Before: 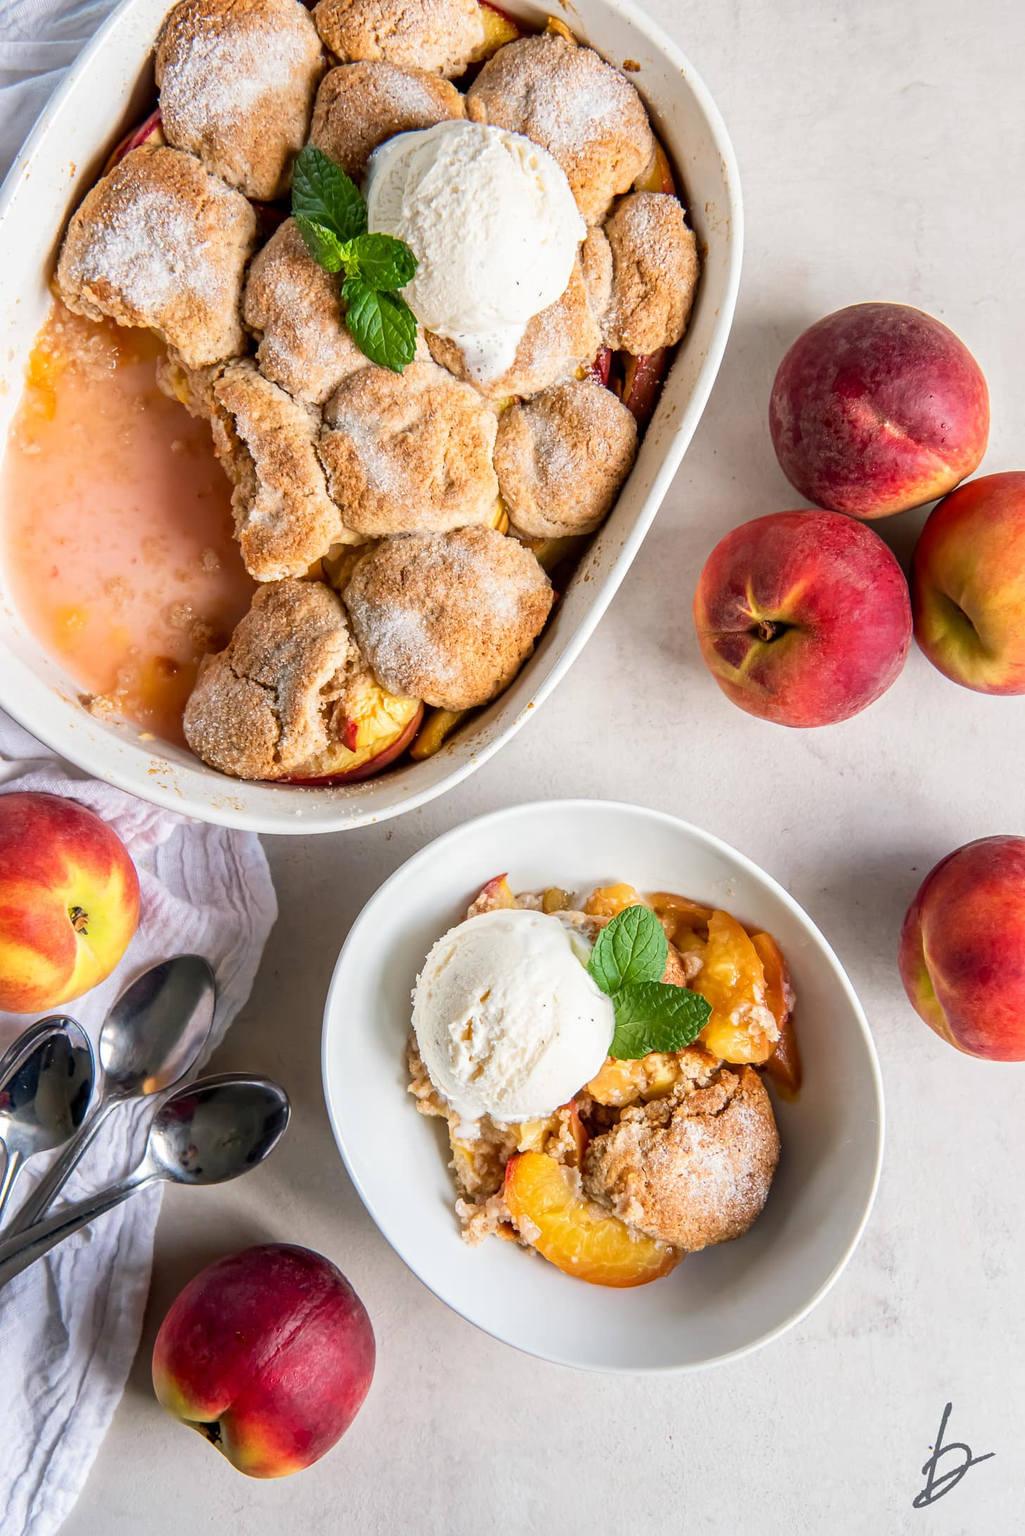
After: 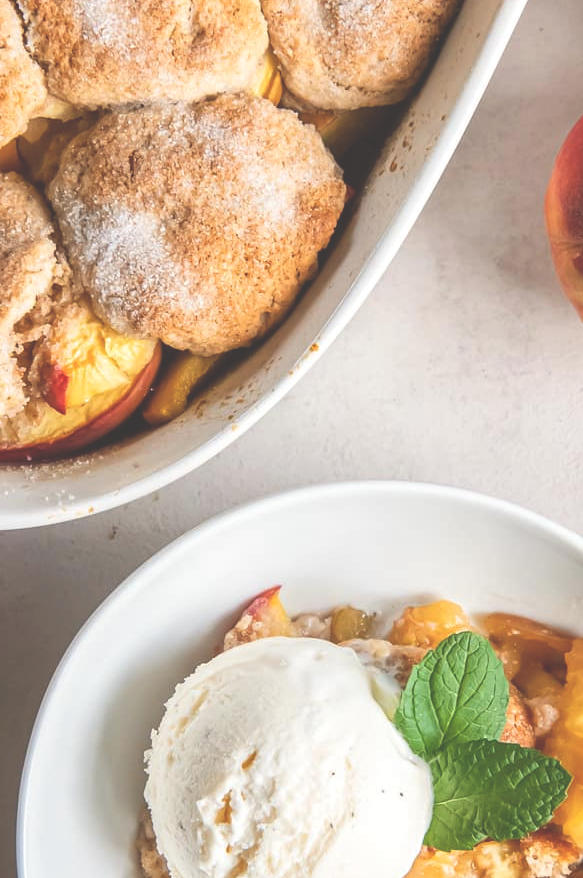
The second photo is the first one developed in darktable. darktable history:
crop: left 30.261%, top 29.992%, right 29.685%, bottom 29.723%
exposure: black level correction -0.039, exposure 0.065 EV, compensate exposure bias true, compensate highlight preservation false
